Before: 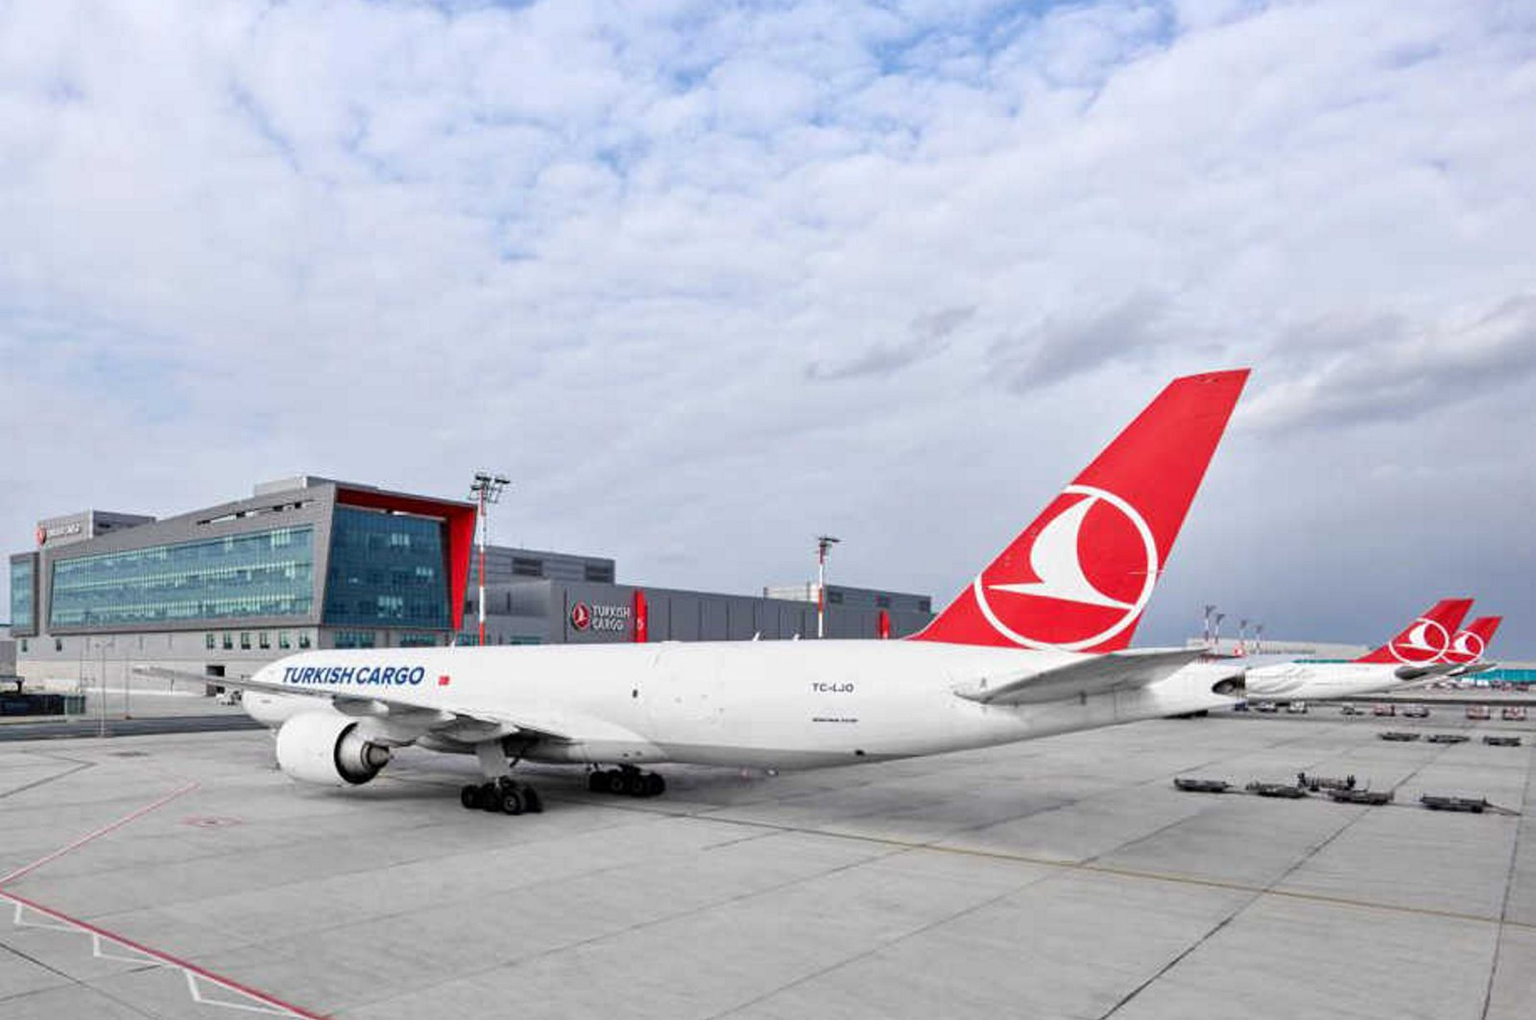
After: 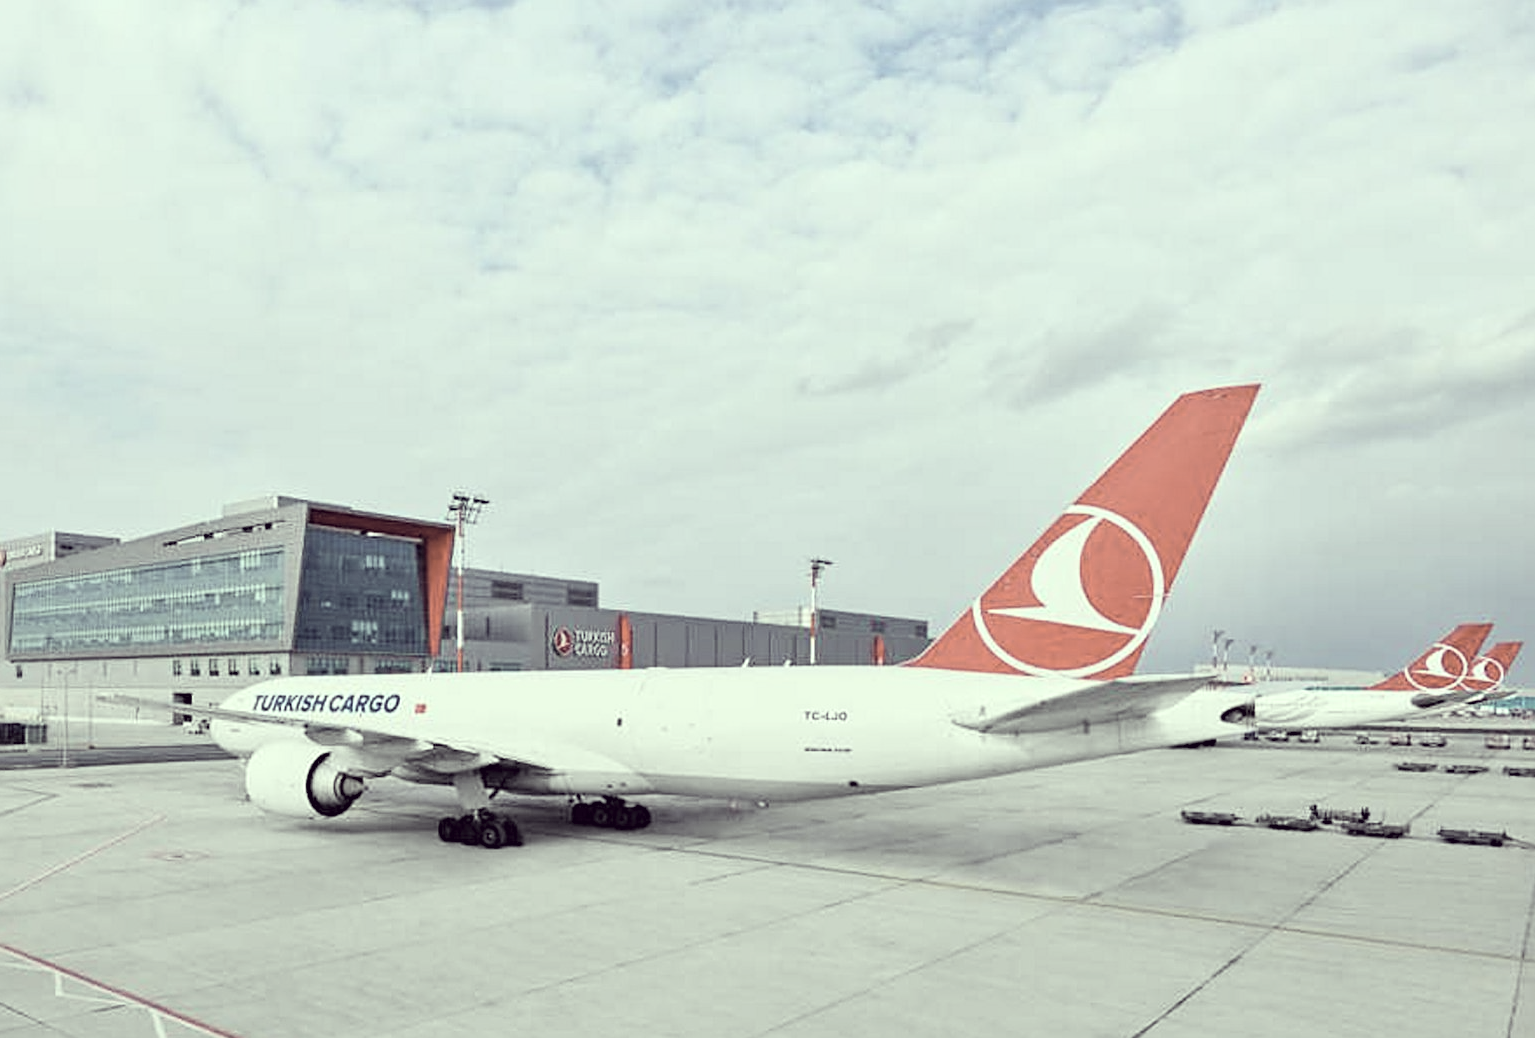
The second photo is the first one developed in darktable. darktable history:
color correction: highlights a* -20.52, highlights b* 20.99, shadows a* 19.47, shadows b* -19.74, saturation 0.432
sharpen: on, module defaults
crop and rotate: left 2.67%, right 1.345%, bottom 2.209%
contrast brightness saturation: contrast 0.139, brightness 0.217
